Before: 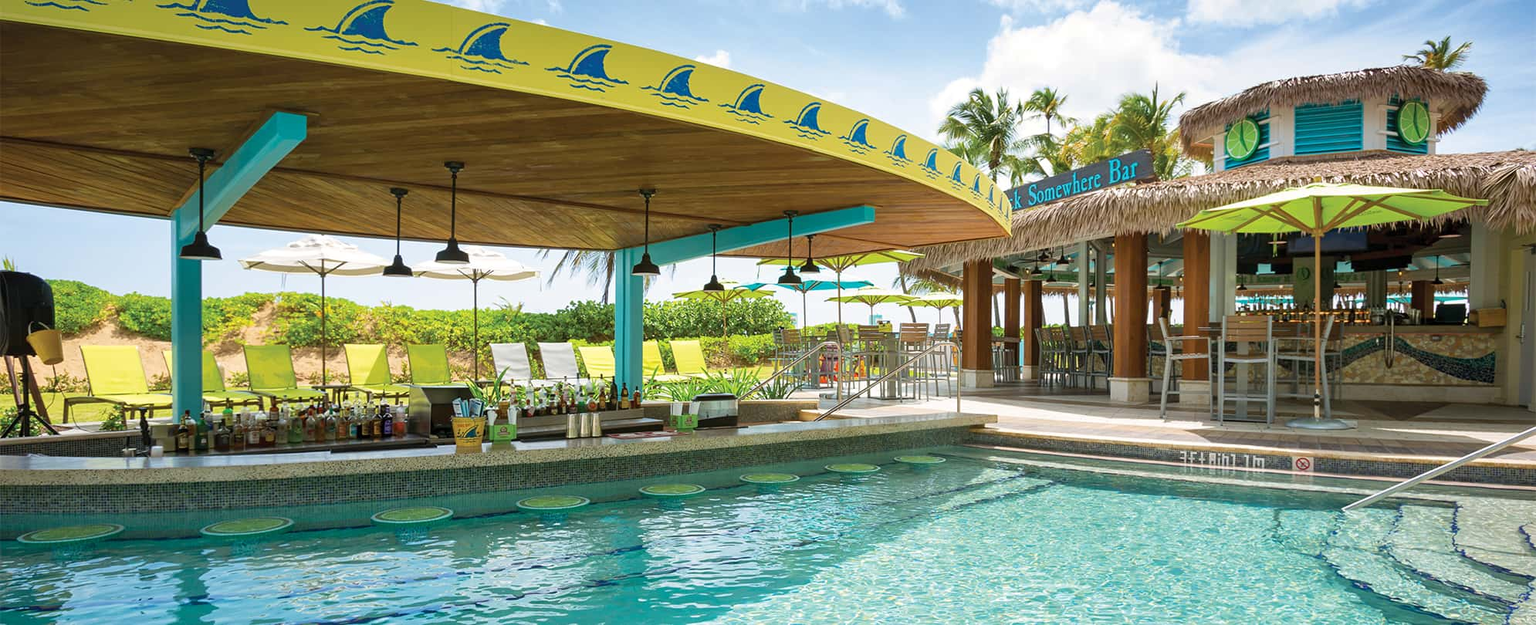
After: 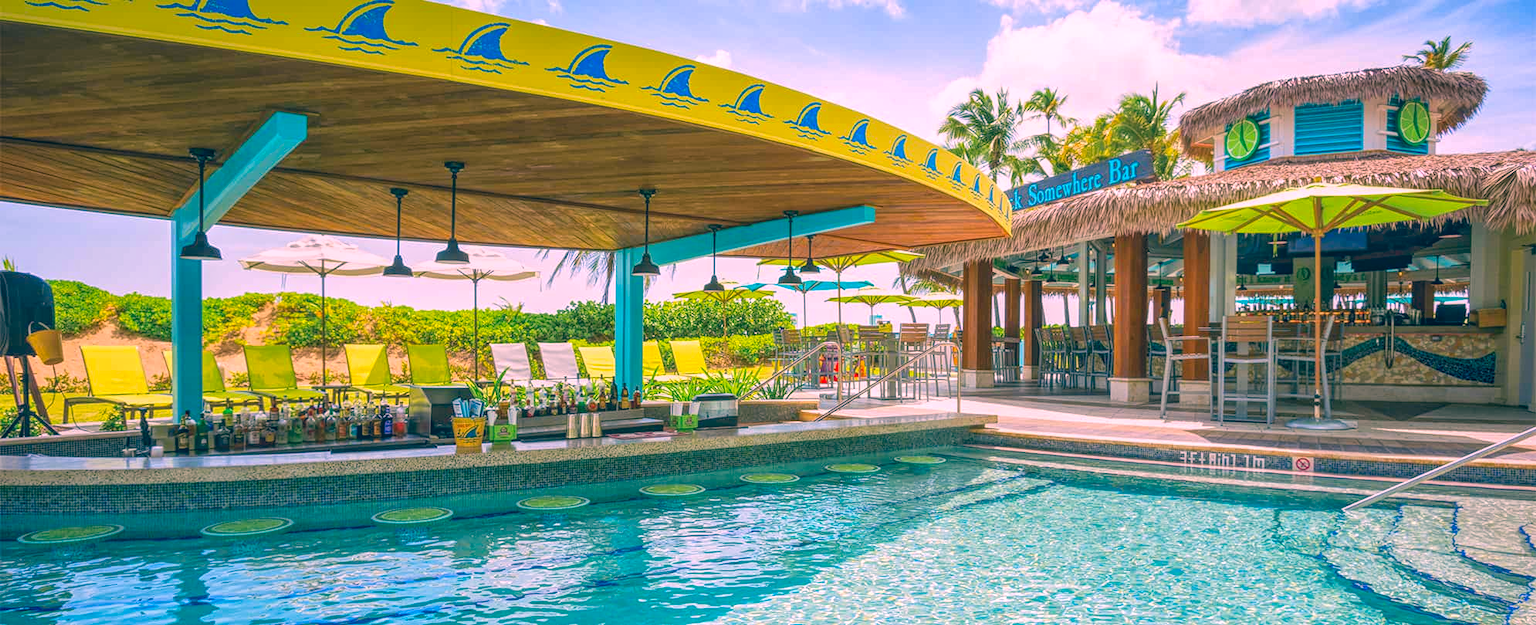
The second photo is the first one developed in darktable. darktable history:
local contrast: highlights 66%, shadows 33%, detail 166%, midtone range 0.2
color correction: highlights a* 17.03, highlights b* 0.205, shadows a* -15.38, shadows b* -14.56, saturation 1.5
